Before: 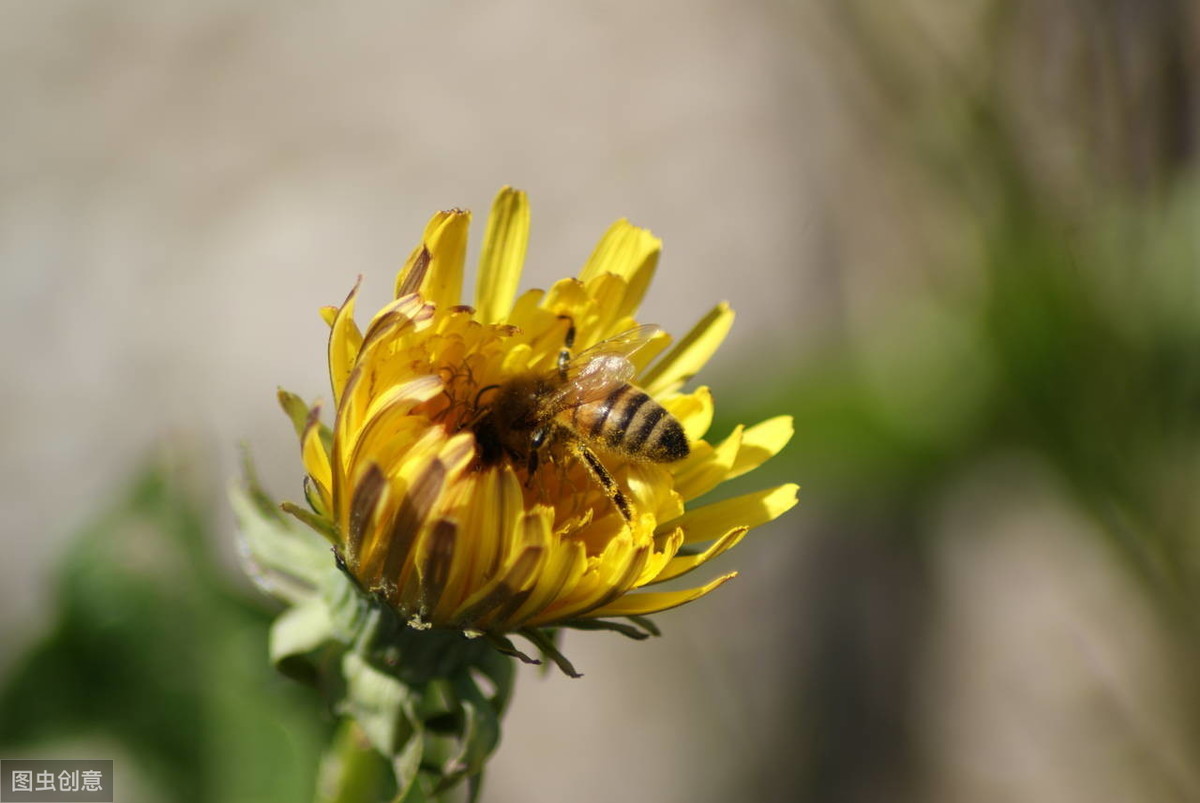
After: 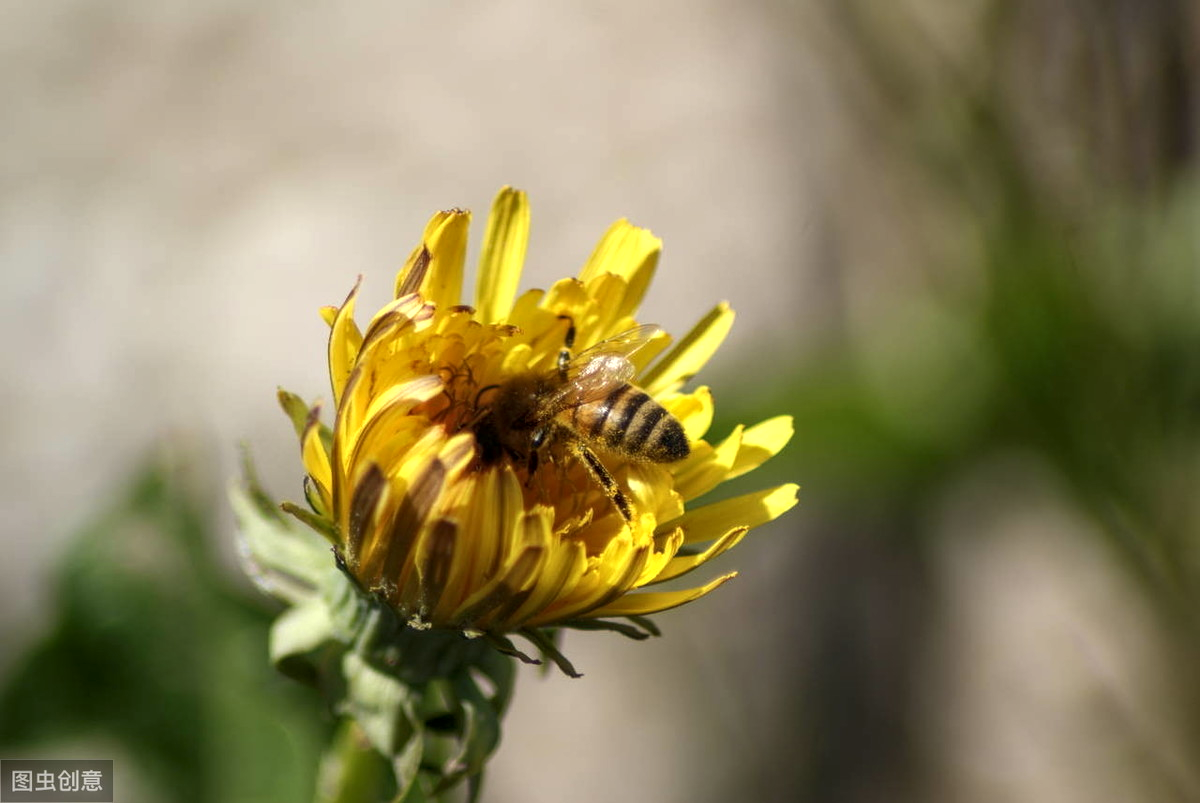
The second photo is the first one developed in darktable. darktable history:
local contrast: on, module defaults
tone equalizer: -8 EV -0.001 EV, -7 EV 0.001 EV, -6 EV -0.002 EV, -5 EV -0.003 EV, -4 EV -0.062 EV, -3 EV -0.222 EV, -2 EV -0.267 EV, -1 EV 0.105 EV, +0 EV 0.303 EV
